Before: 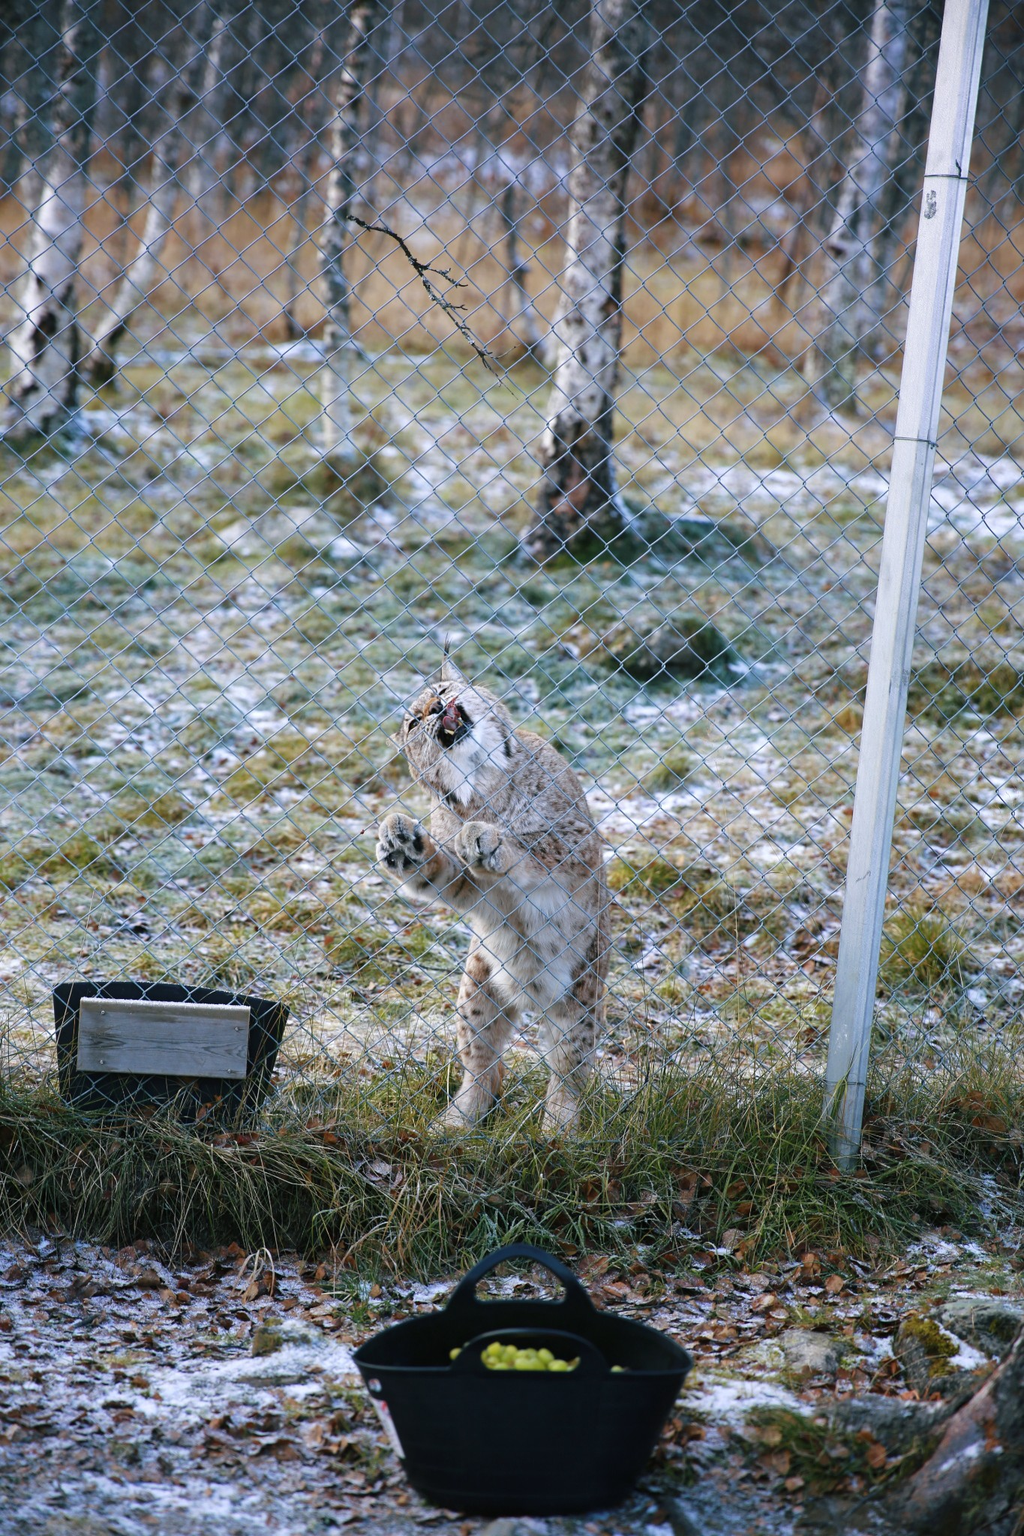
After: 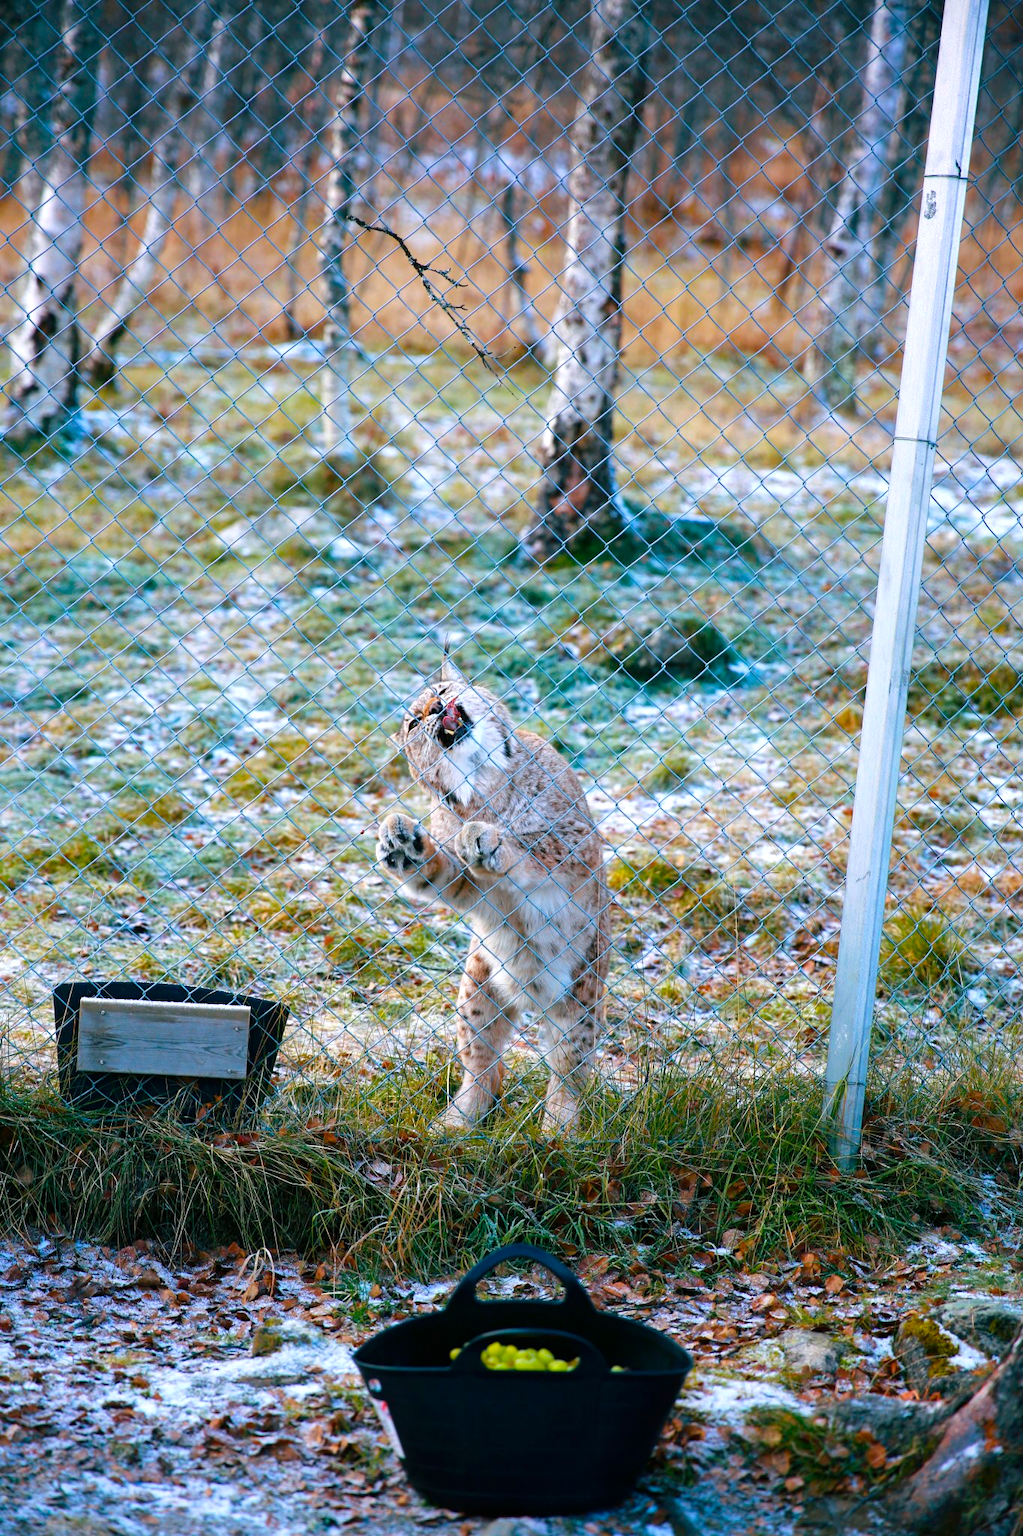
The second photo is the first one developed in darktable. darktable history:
color balance rgb: perceptual saturation grading › global saturation 25.178%, global vibrance 24.939%
exposure: exposure 0.297 EV, compensate highlight preservation false
